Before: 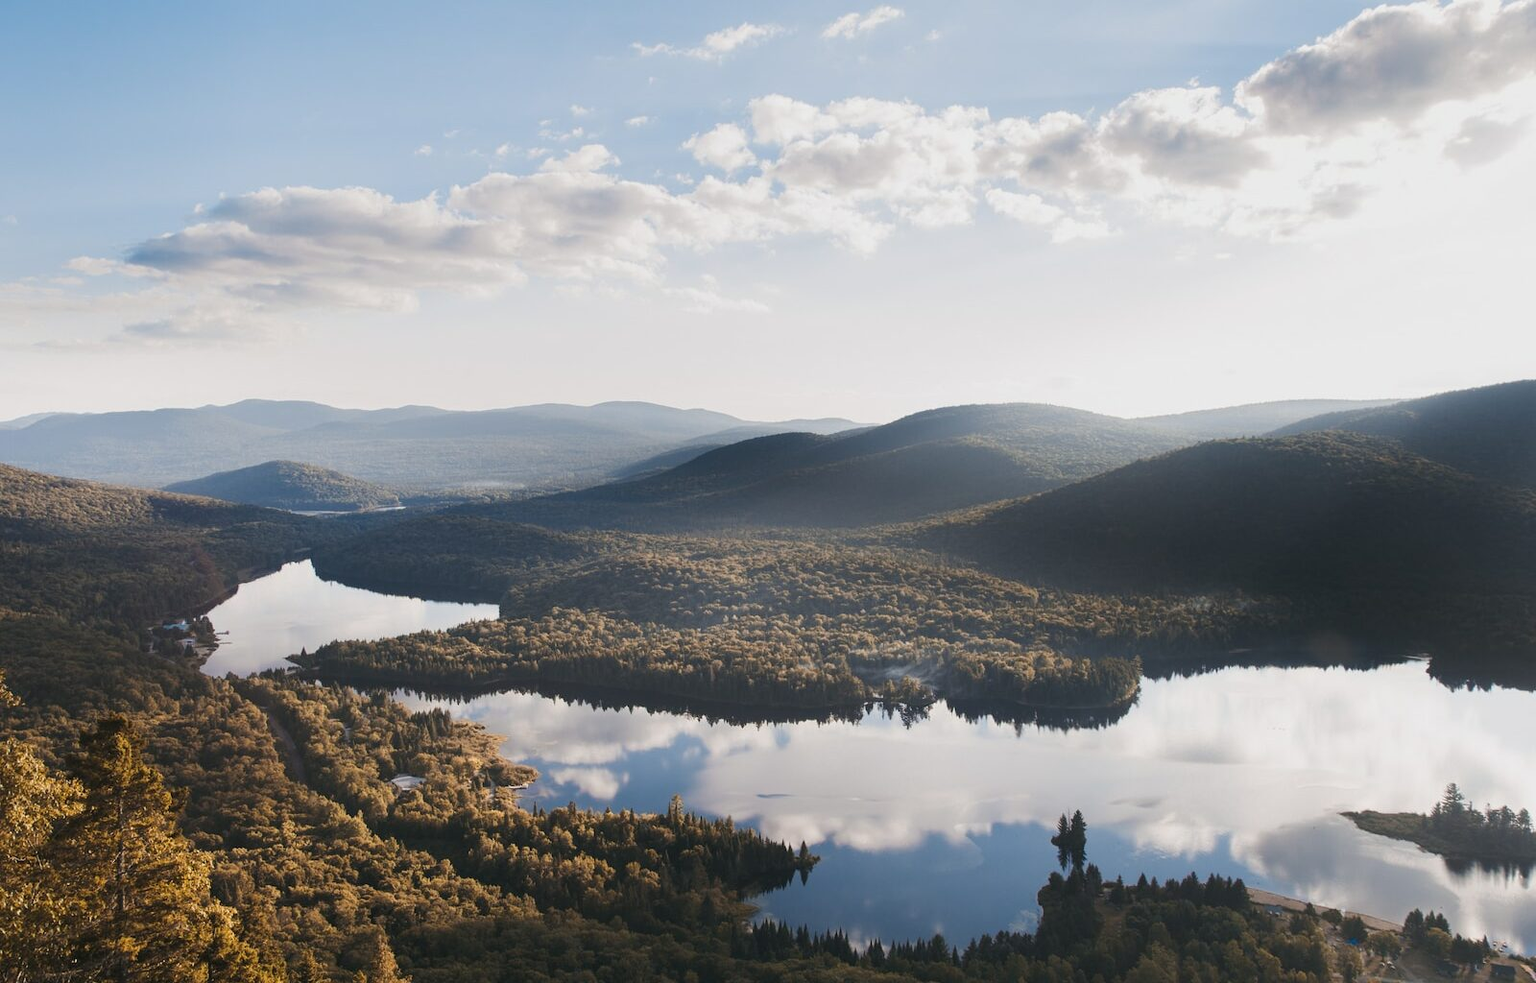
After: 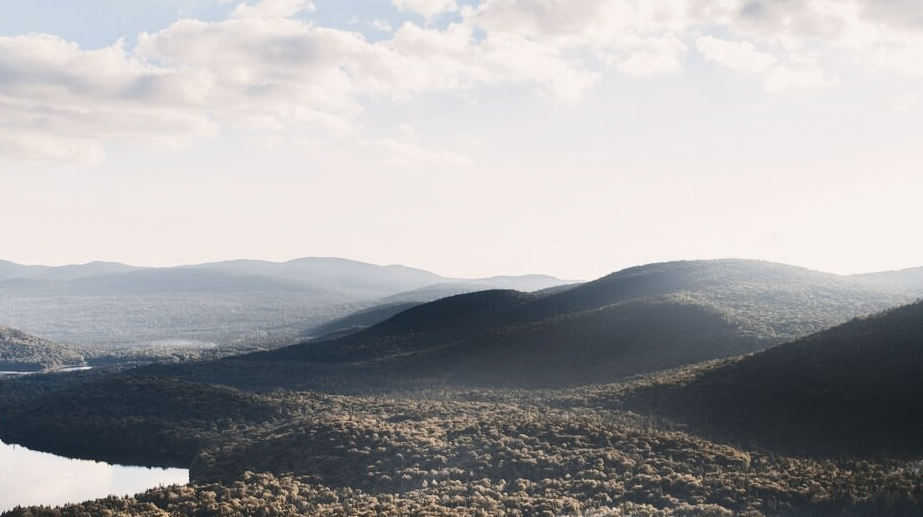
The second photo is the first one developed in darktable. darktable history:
contrast brightness saturation: contrast 0.253, saturation -0.307
crop: left 20.717%, top 15.739%, right 21.544%, bottom 33.762%
color zones: mix 40.36%
color balance rgb: highlights gain › chroma 1.002%, highlights gain › hue 60.15°, perceptual saturation grading › global saturation 25.626%
